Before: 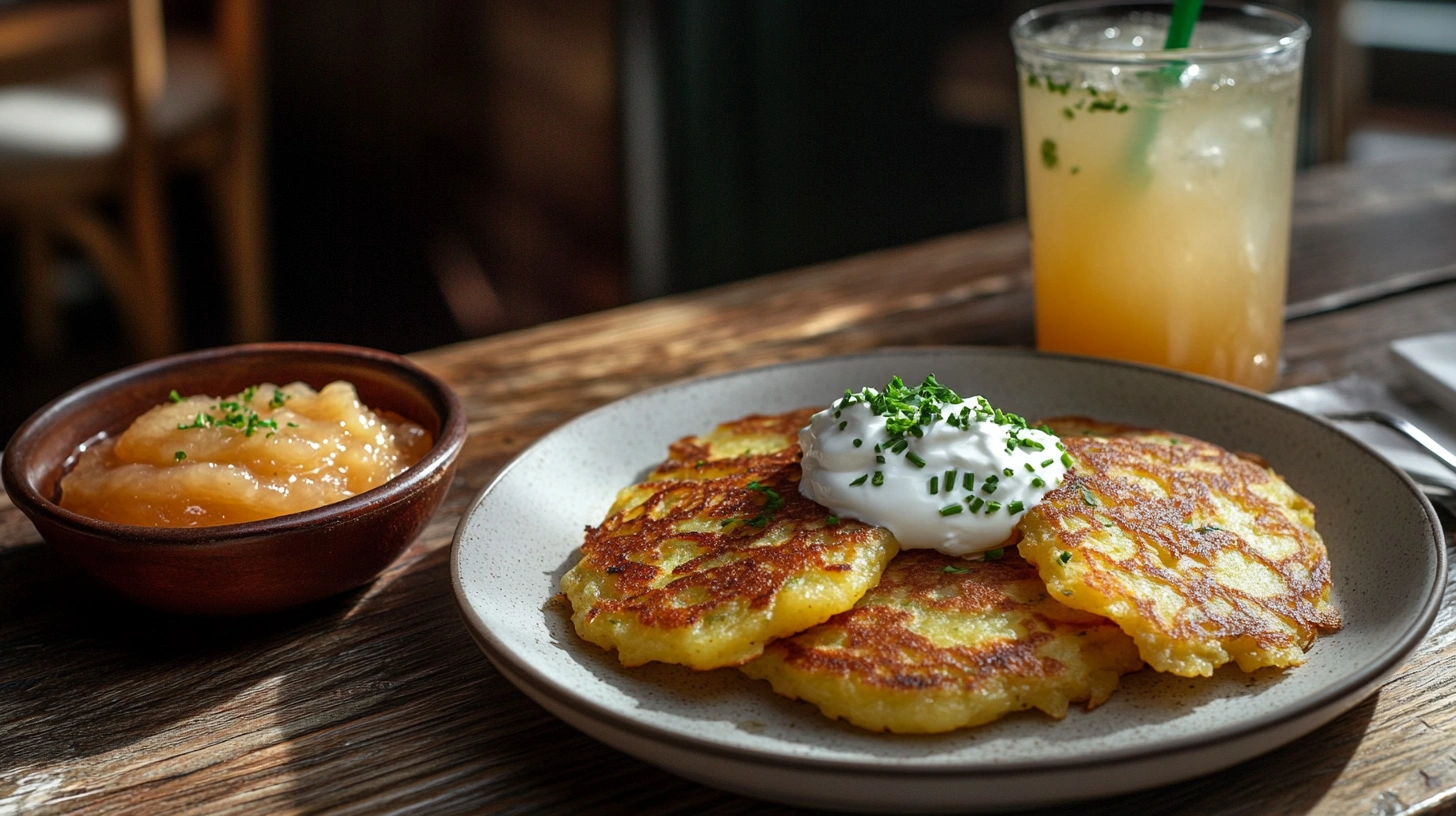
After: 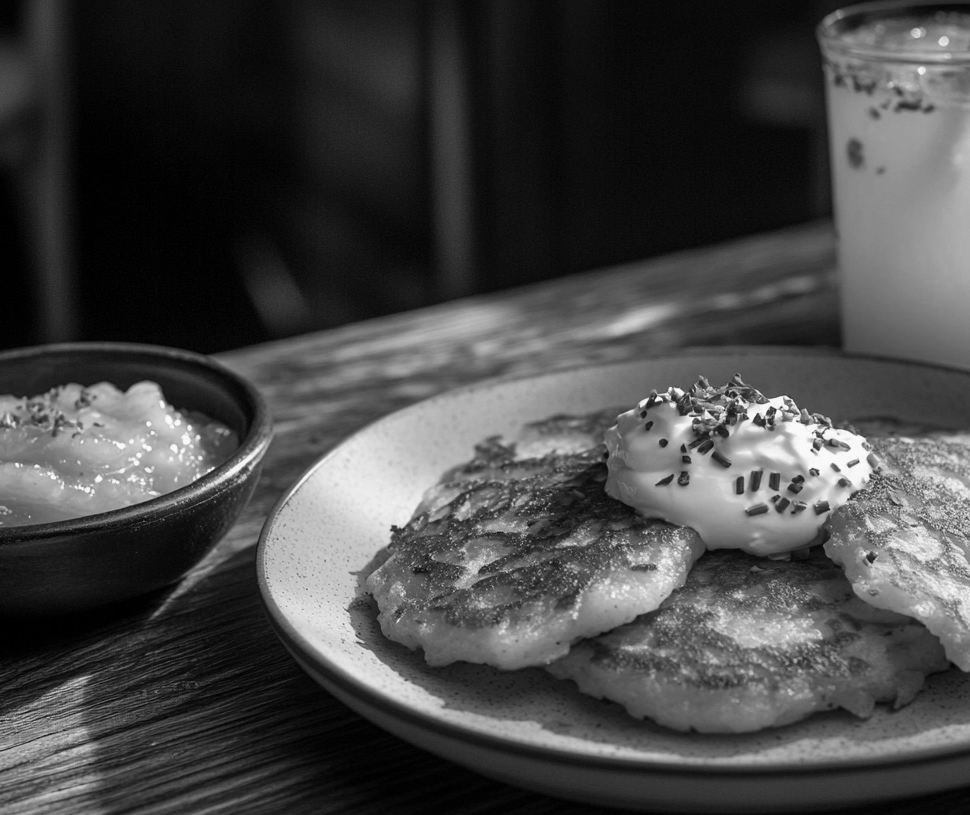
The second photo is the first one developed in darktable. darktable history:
monochrome: a -35.87, b 49.73, size 1.7
crop and rotate: left 13.342%, right 19.991%
